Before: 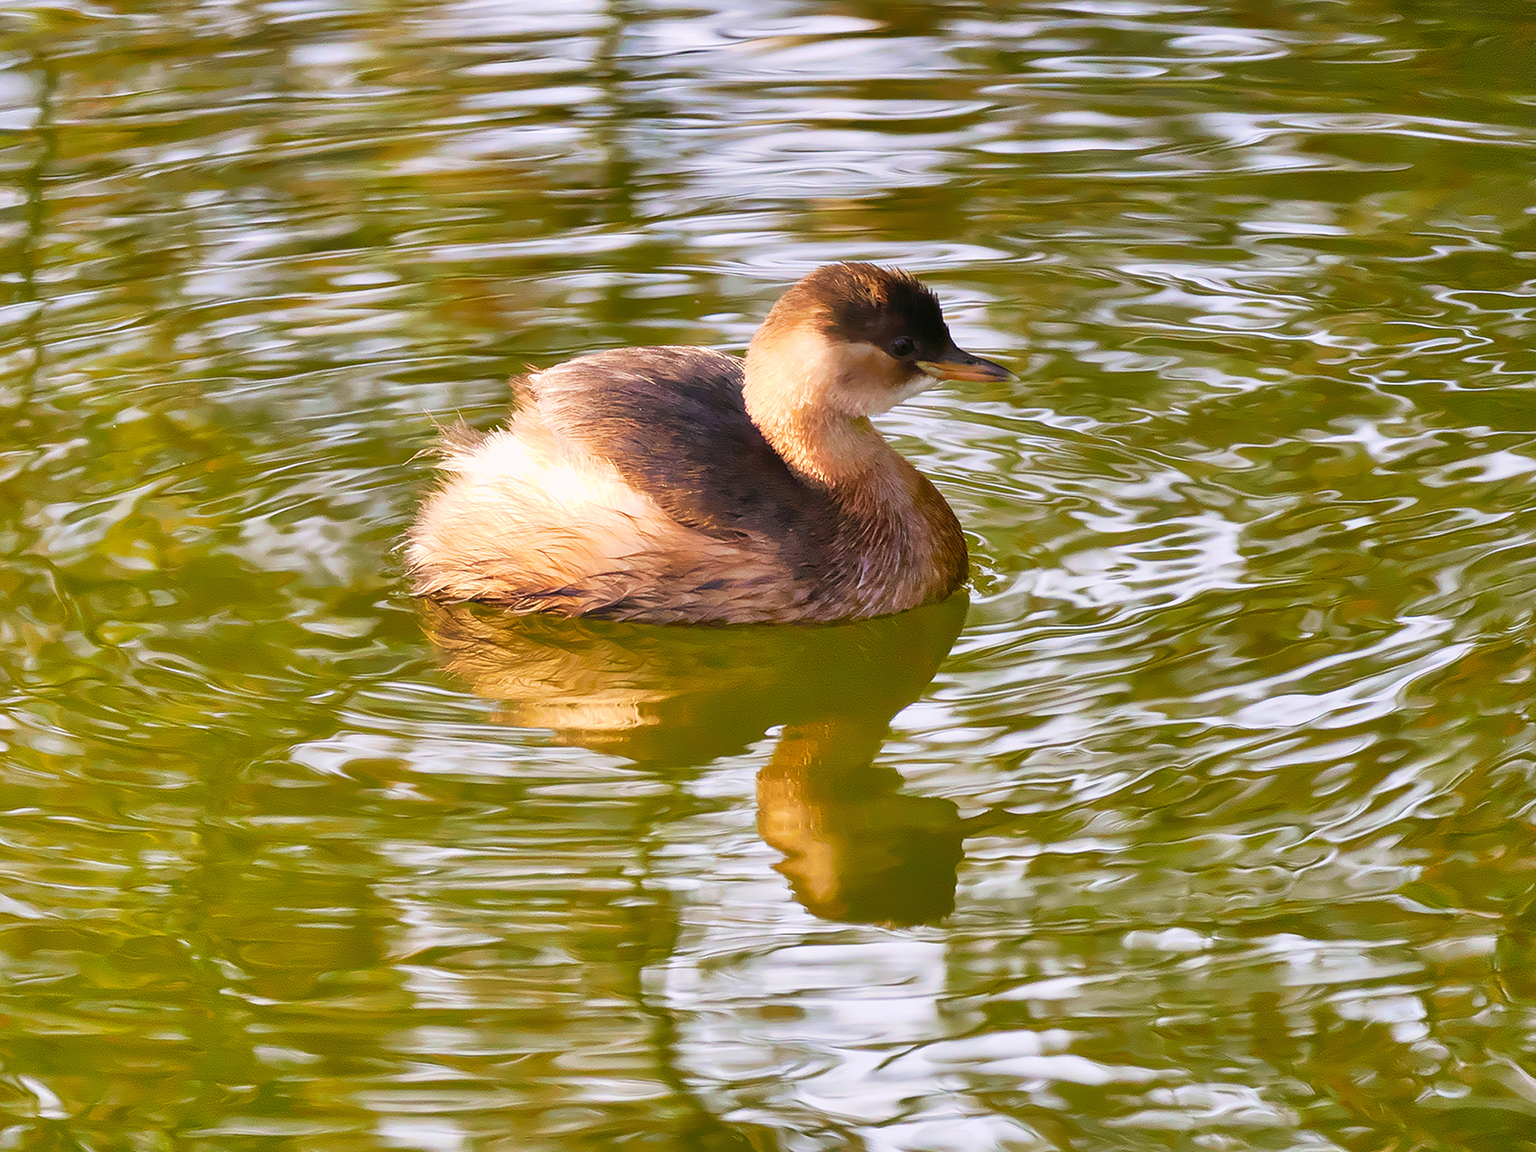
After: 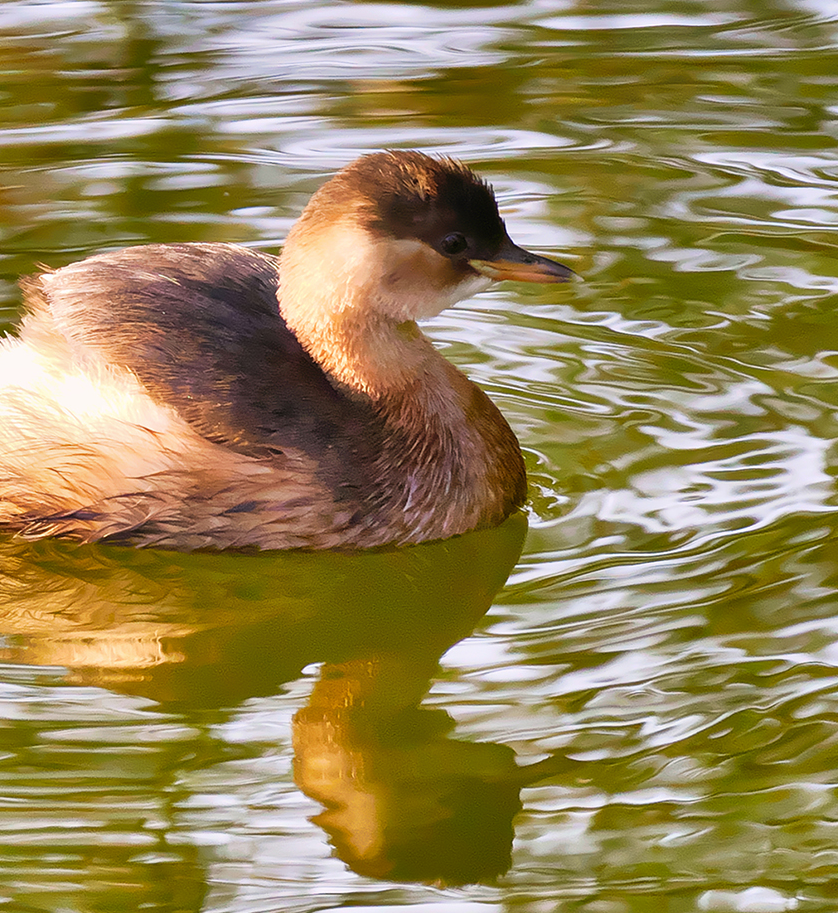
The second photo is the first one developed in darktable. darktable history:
crop: left 32.087%, top 10.992%, right 18.613%, bottom 17.324%
shadows and highlights: soften with gaussian
